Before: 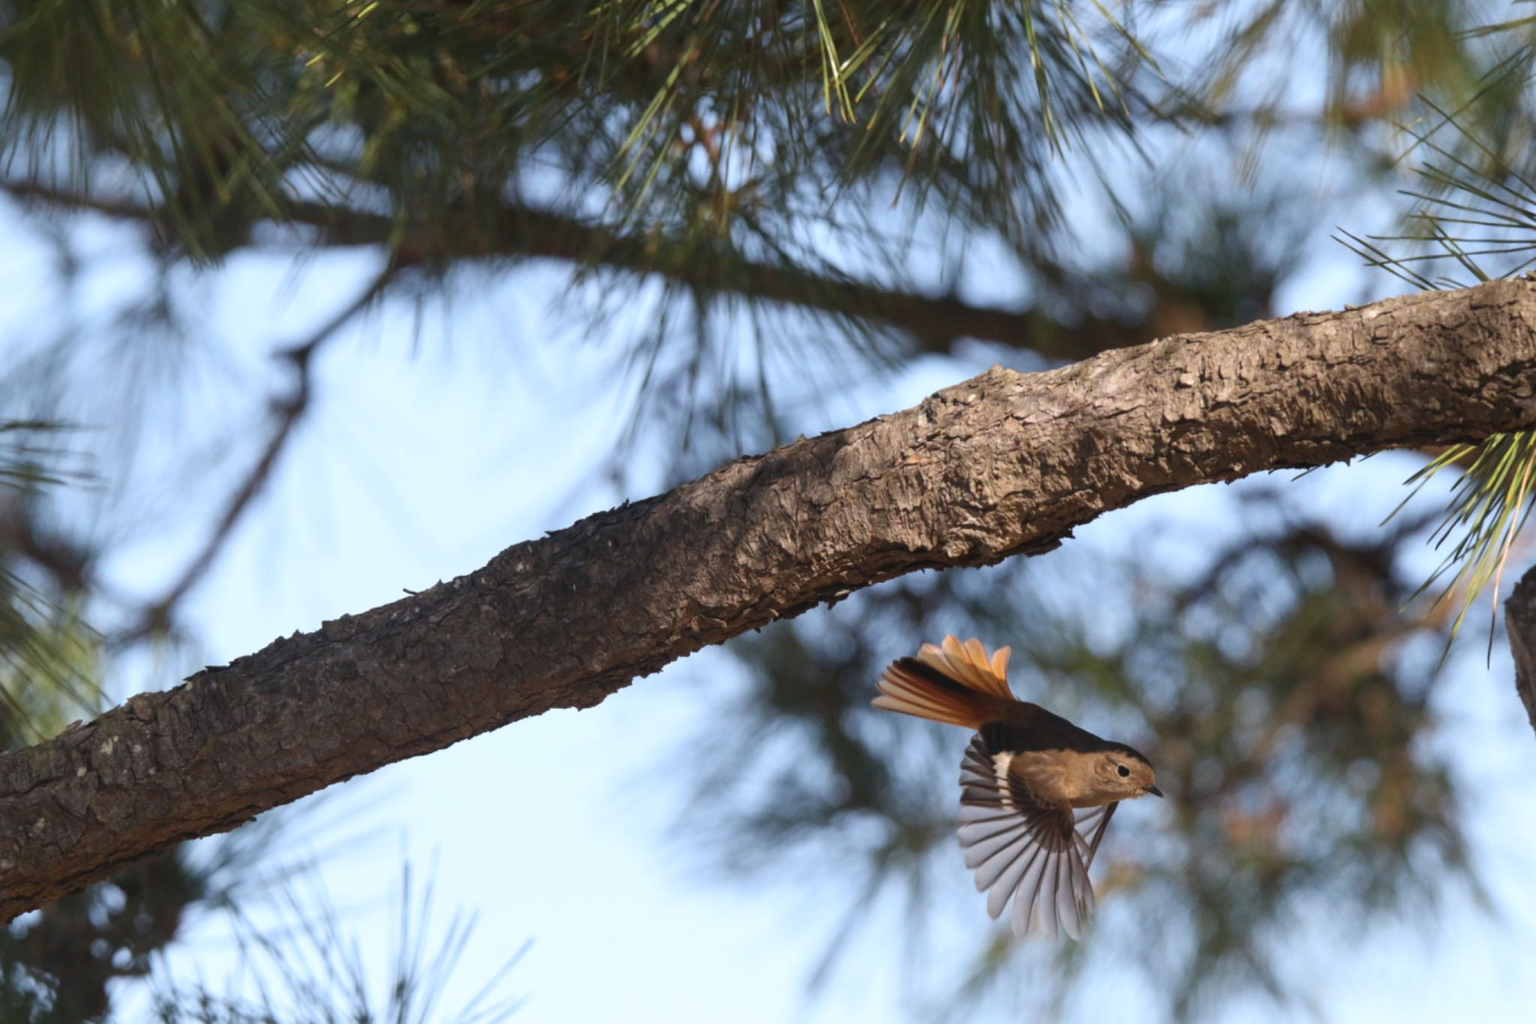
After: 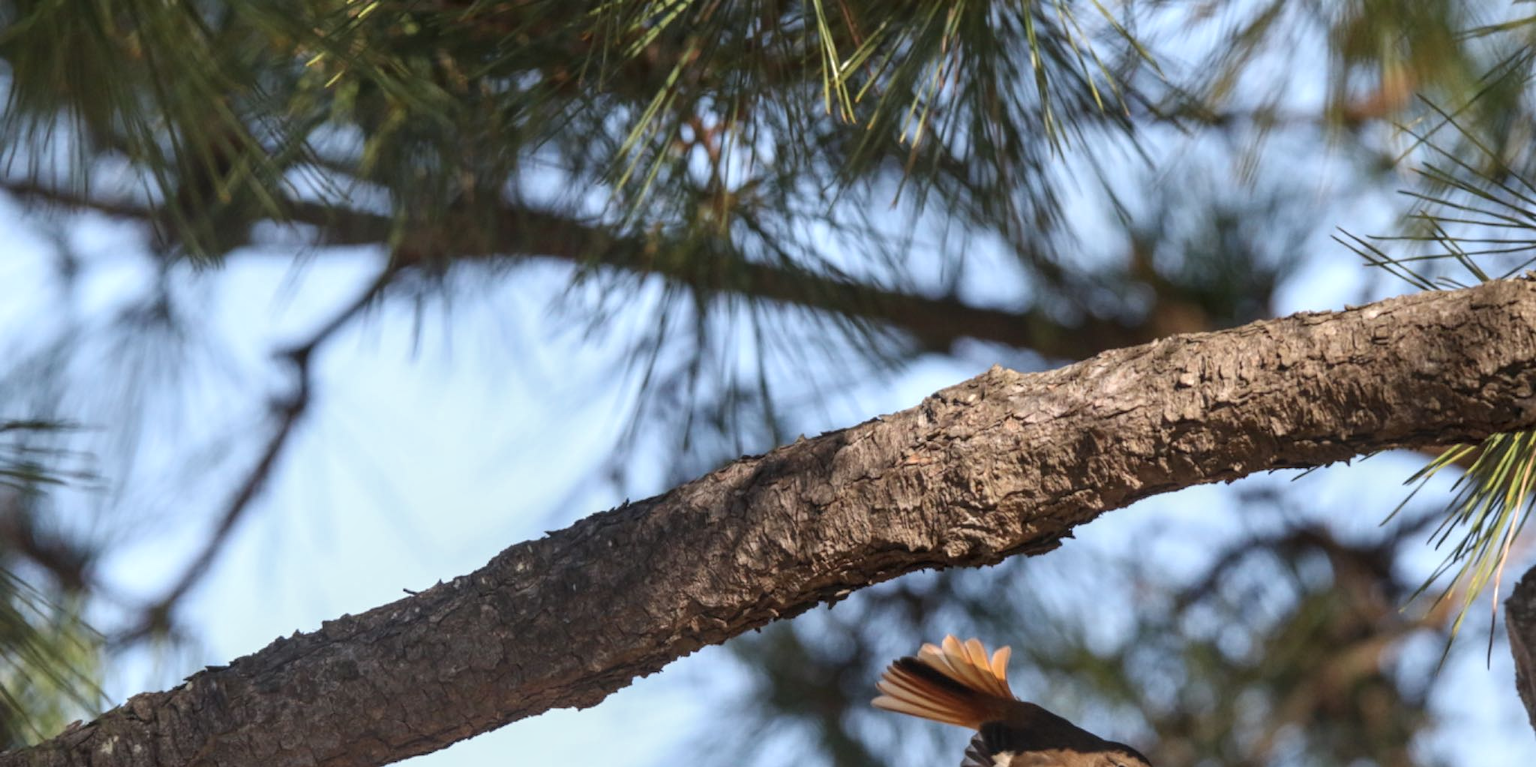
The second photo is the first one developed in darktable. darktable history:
crop: bottom 24.967%
local contrast: on, module defaults
